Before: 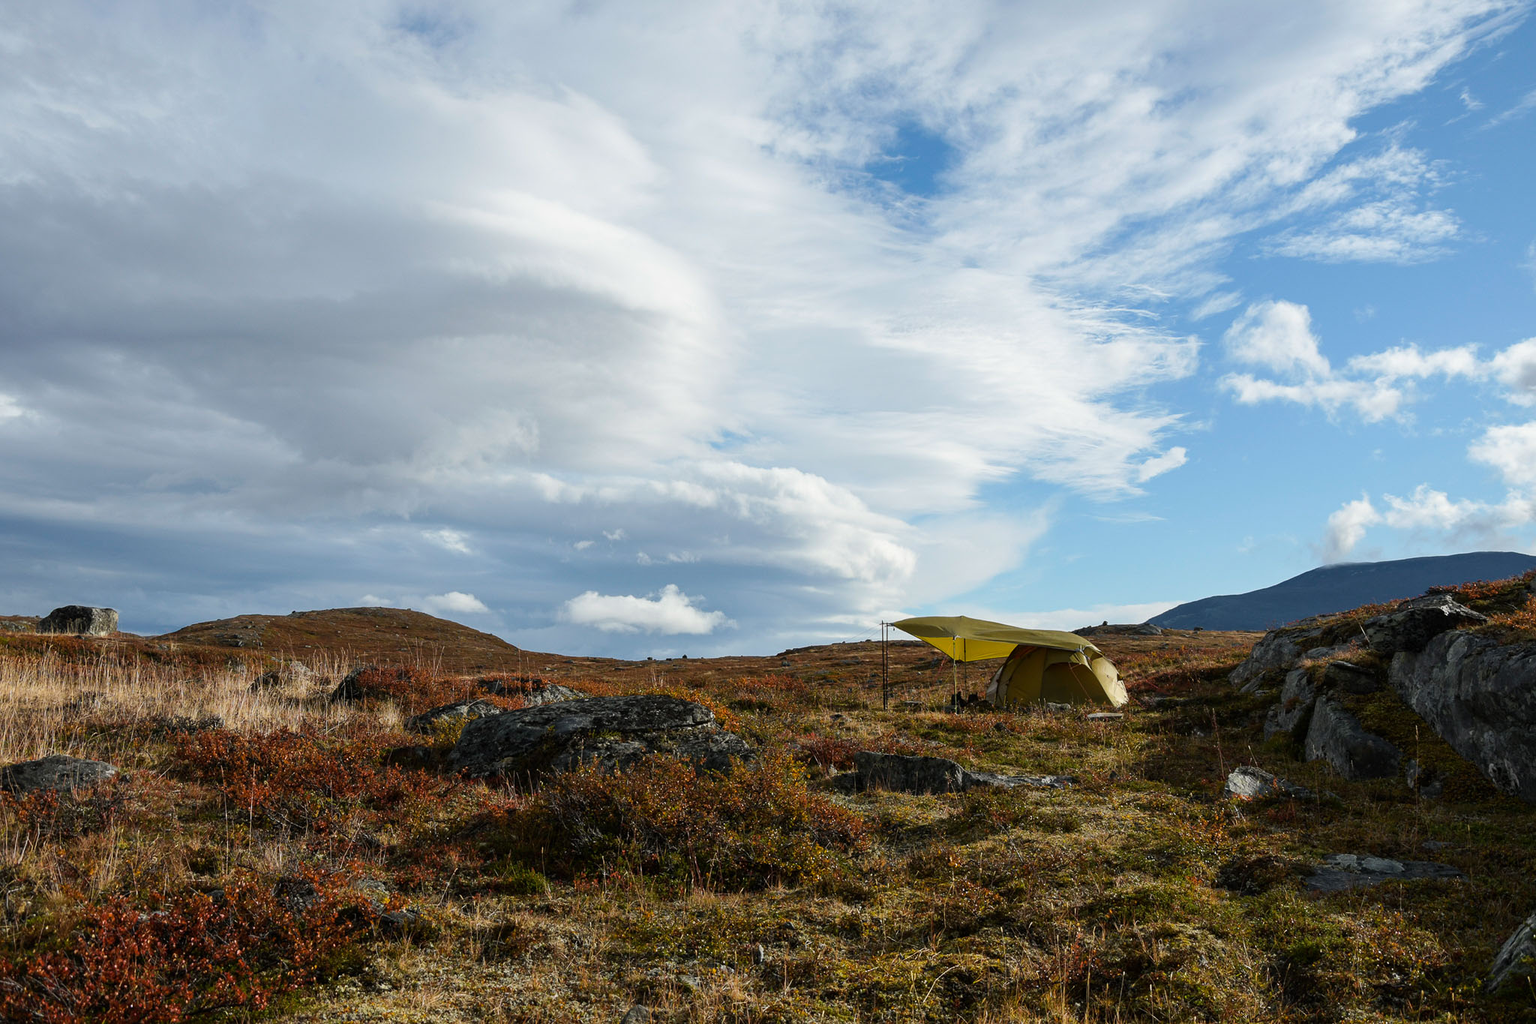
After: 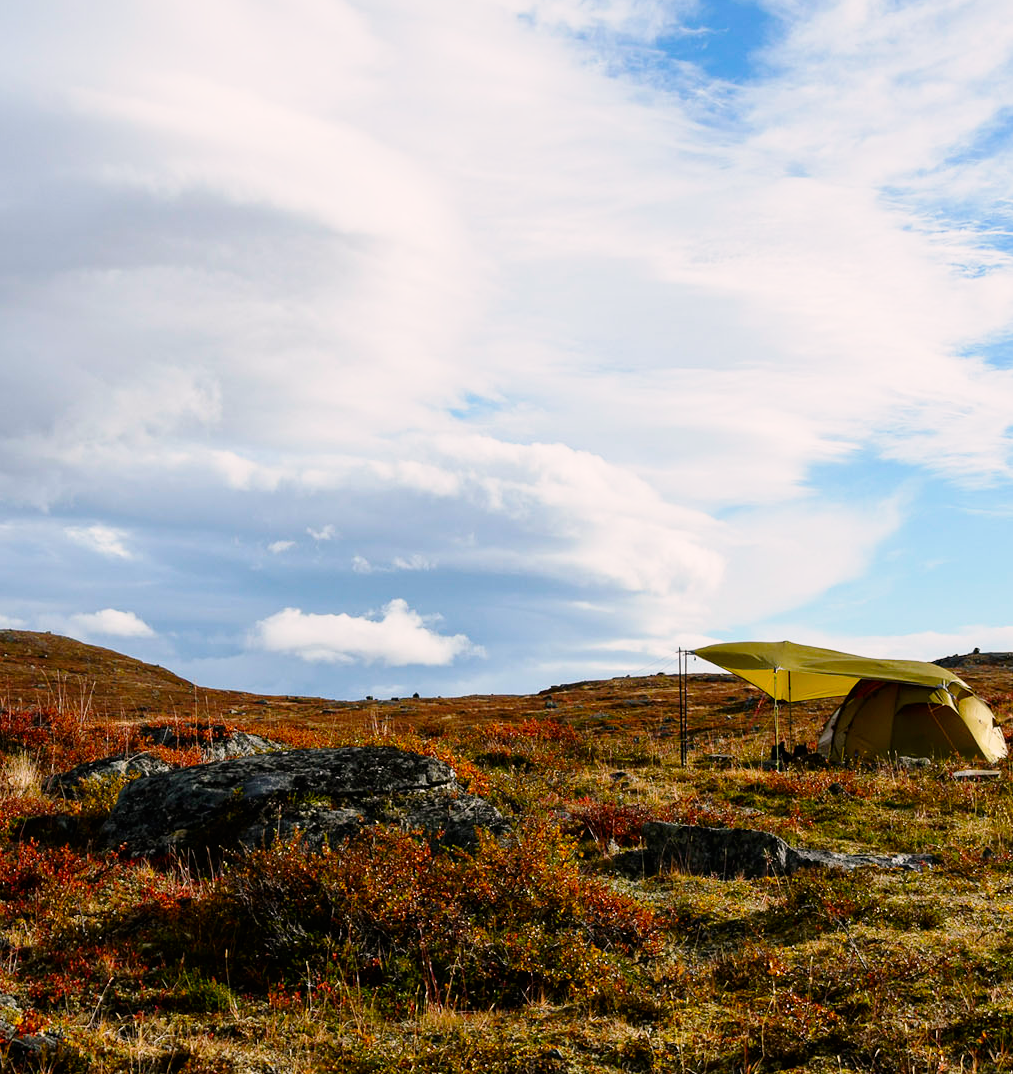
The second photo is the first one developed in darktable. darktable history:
tone curve: curves: ch0 [(0, 0) (0.062, 0.023) (0.168, 0.142) (0.359, 0.419) (0.469, 0.544) (0.634, 0.722) (0.839, 0.909) (0.998, 0.978)]; ch1 [(0, 0) (0.437, 0.408) (0.472, 0.47) (0.502, 0.504) (0.527, 0.546) (0.568, 0.619) (0.608, 0.665) (0.669, 0.748) (0.859, 0.899) (1, 1)]; ch2 [(0, 0) (0.33, 0.301) (0.421, 0.443) (0.473, 0.498) (0.509, 0.5) (0.535, 0.564) (0.575, 0.625) (0.608, 0.667) (1, 1)], preserve colors none
crop and rotate: angle 0.019°, left 24.285%, top 13.234%, right 26.224%, bottom 8.031%
color correction: highlights a* 3.45, highlights b* 1.6, saturation 1.25
